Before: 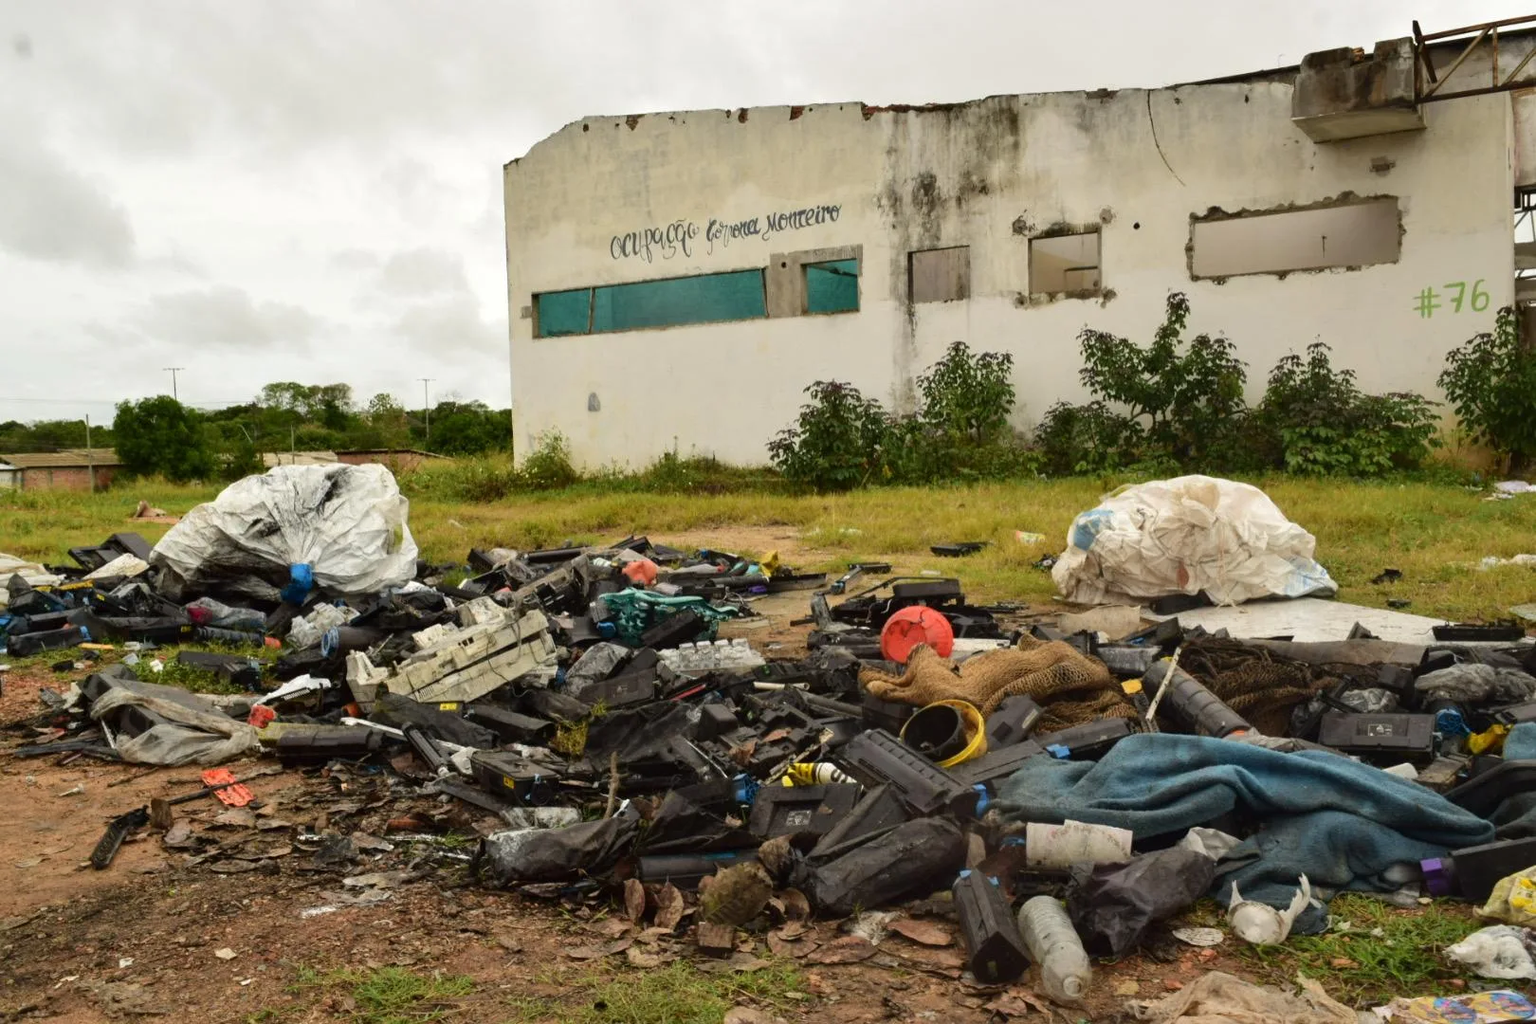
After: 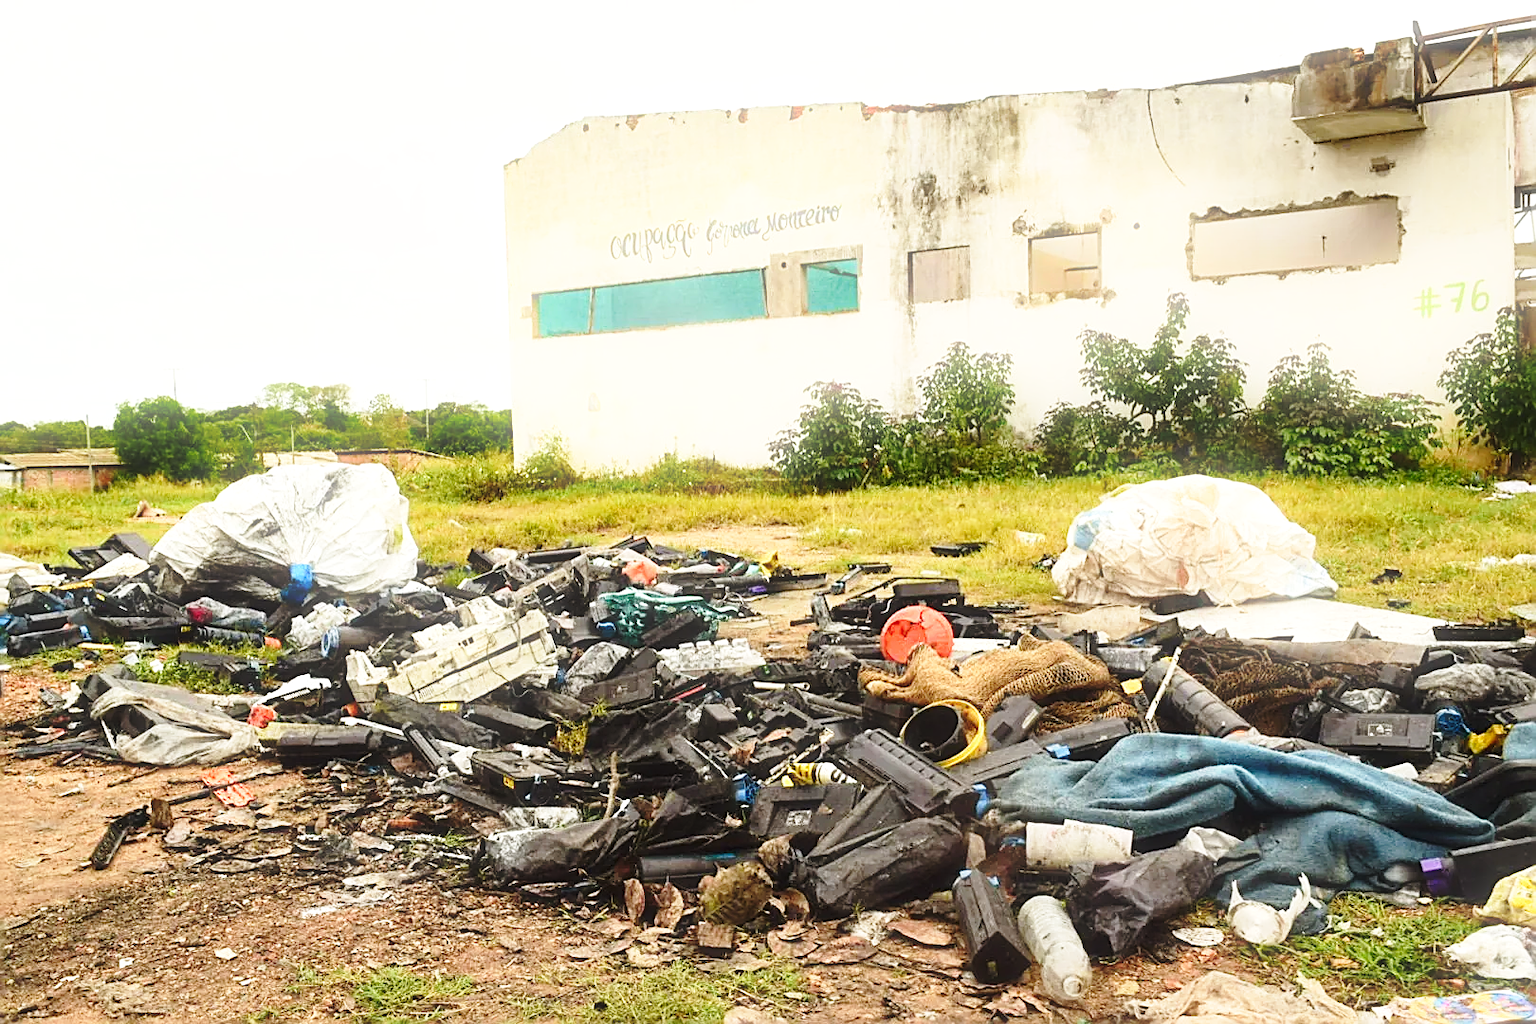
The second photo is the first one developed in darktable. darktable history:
exposure: black level correction 0, exposure 0.5 EV, compensate highlight preservation false
base curve: curves: ch0 [(0, 0) (0.028, 0.03) (0.121, 0.232) (0.46, 0.748) (0.859, 0.968) (1, 1)], preserve colors none
bloom: size 9%, threshold 100%, strength 7%
haze removal: strength -0.1, adaptive false
sharpen: amount 0.901
